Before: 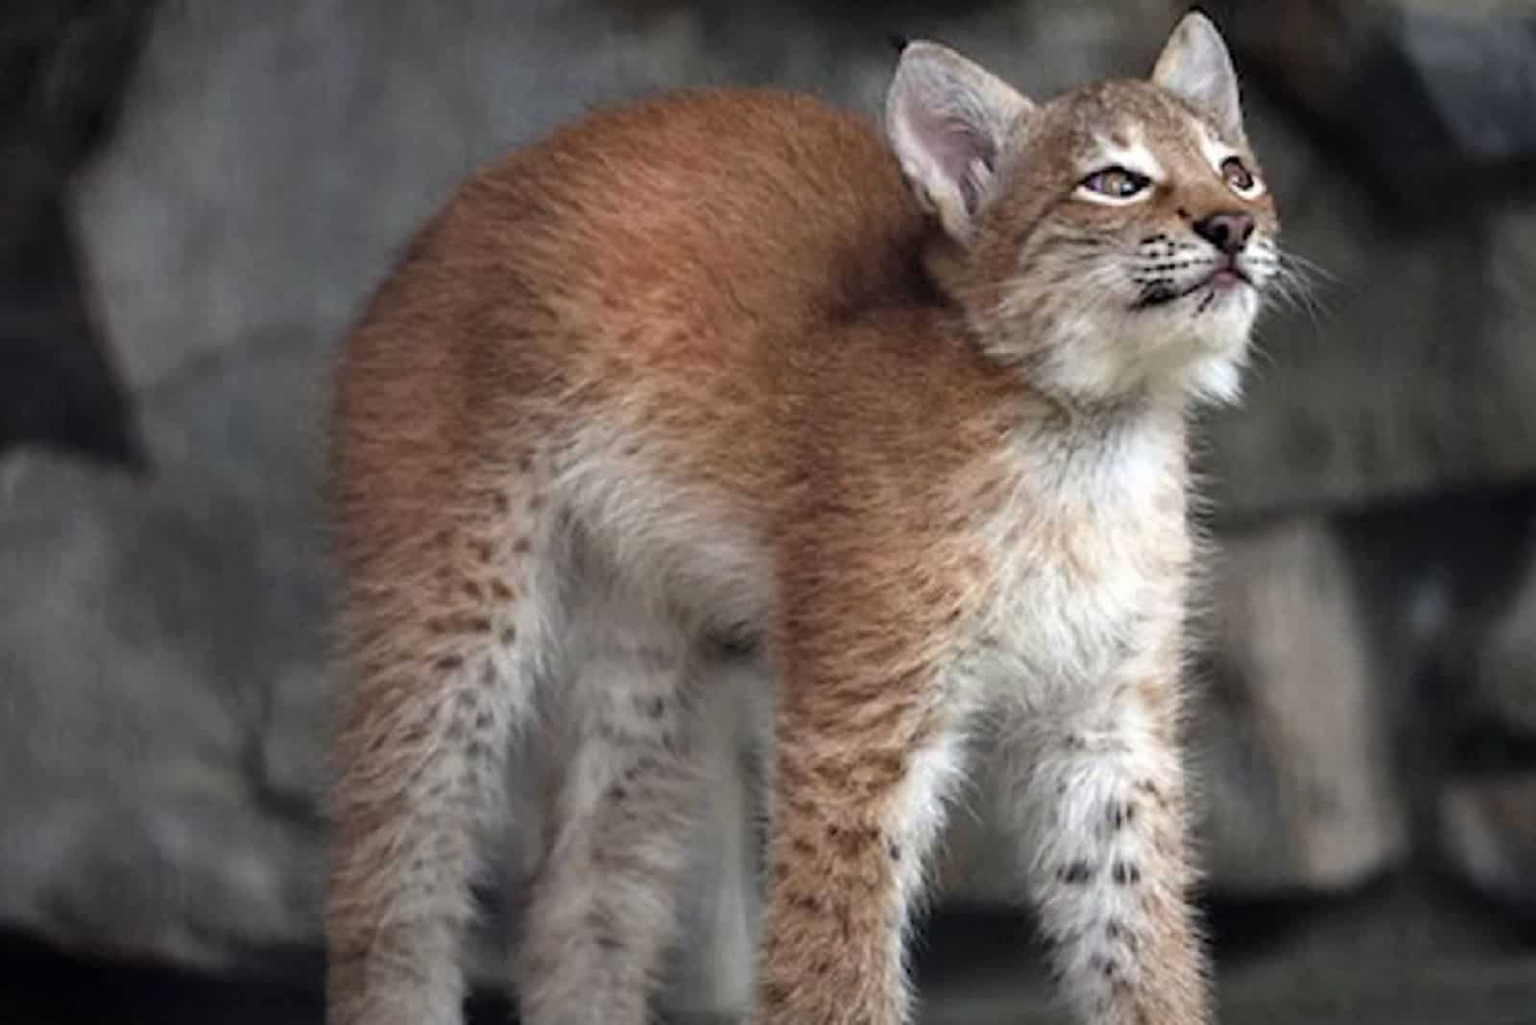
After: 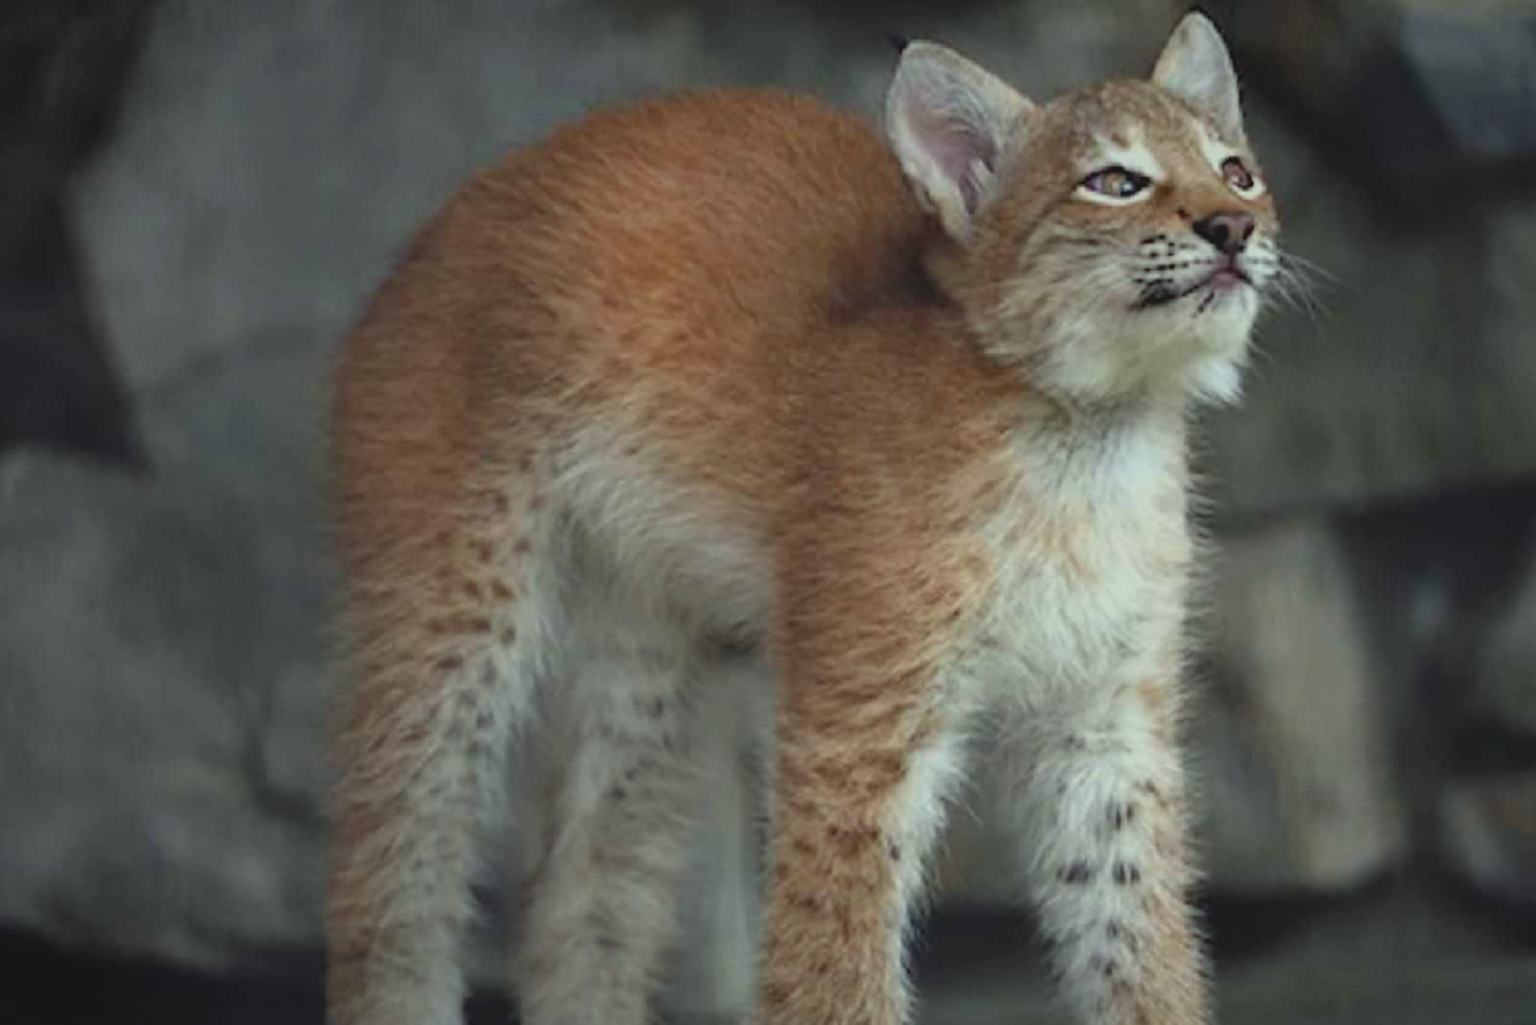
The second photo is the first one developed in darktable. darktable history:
color correction: highlights a* -8.56, highlights b* 3.44
local contrast: detail 71%
